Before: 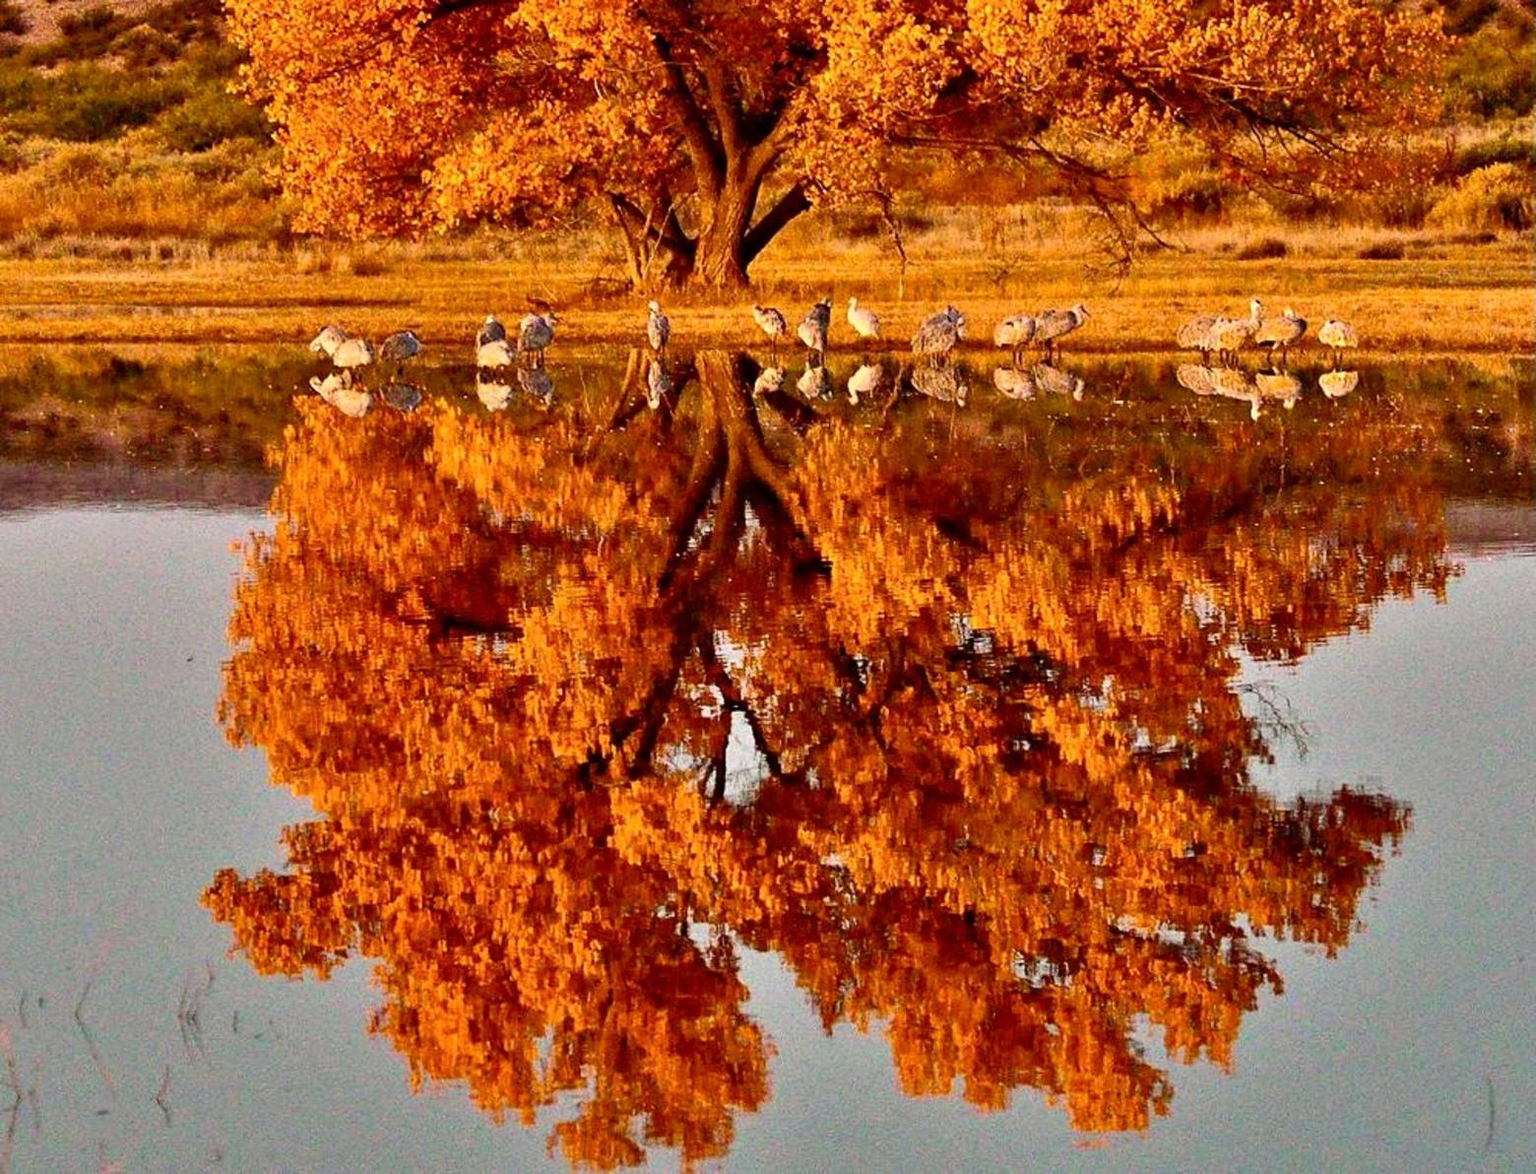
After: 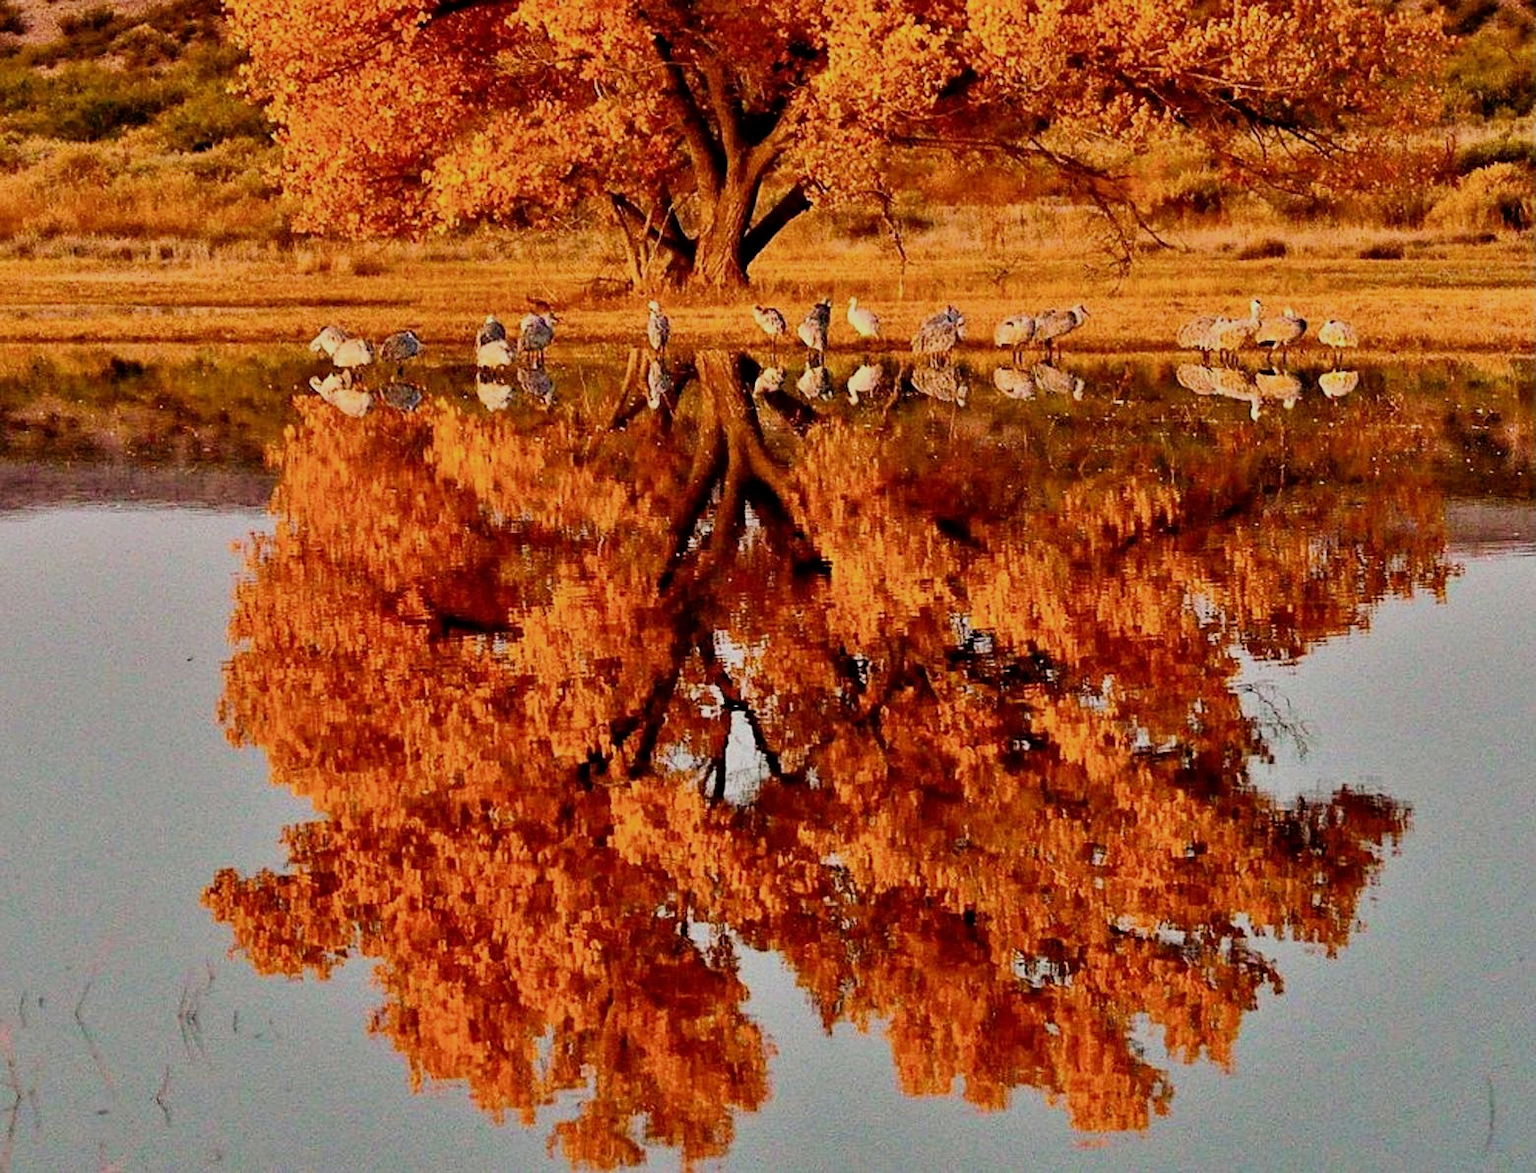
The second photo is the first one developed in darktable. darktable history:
filmic rgb: black relative exposure -7.72 EV, white relative exposure 4.46 EV, hardness 3.76, latitude 37.4%, contrast 0.979, highlights saturation mix 8.92%, shadows ↔ highlights balance 4.43%
sharpen: radius 1.226, amount 0.297, threshold 0.204
